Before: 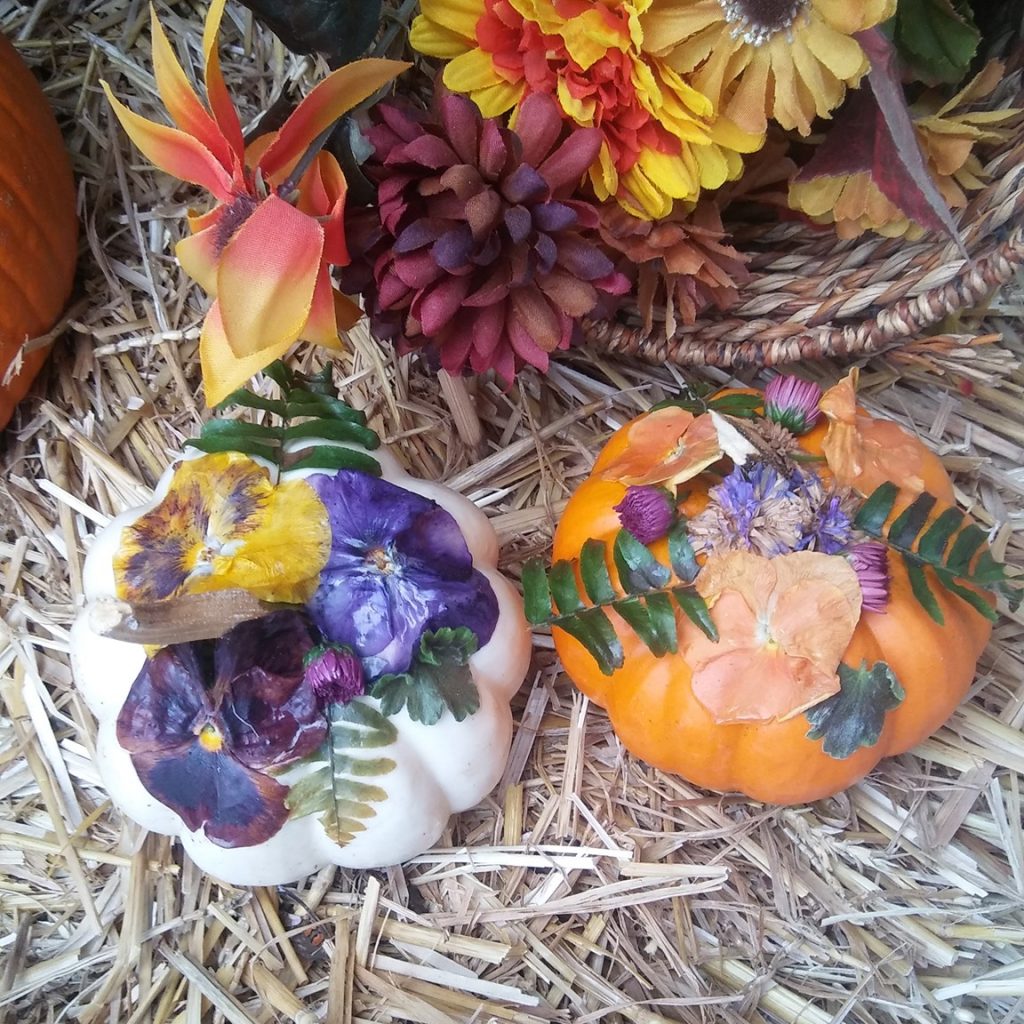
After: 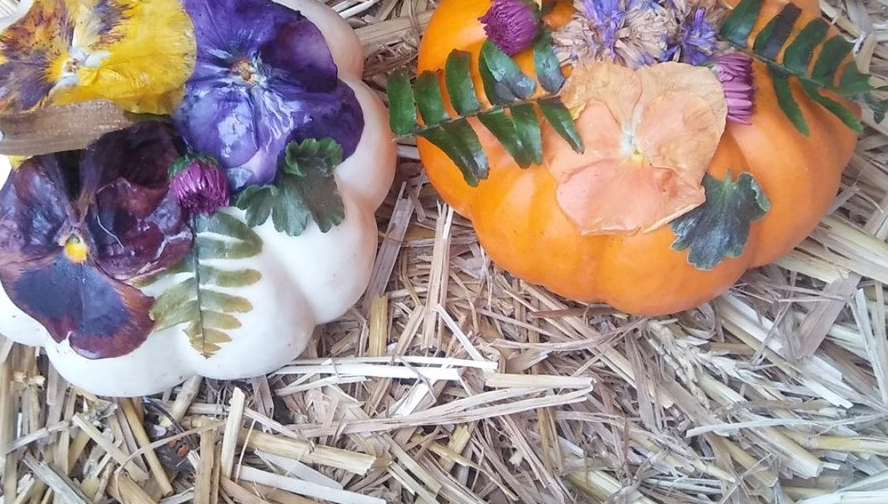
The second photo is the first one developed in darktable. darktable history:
crop and rotate: left 13.241%, top 47.799%, bottom 2.921%
